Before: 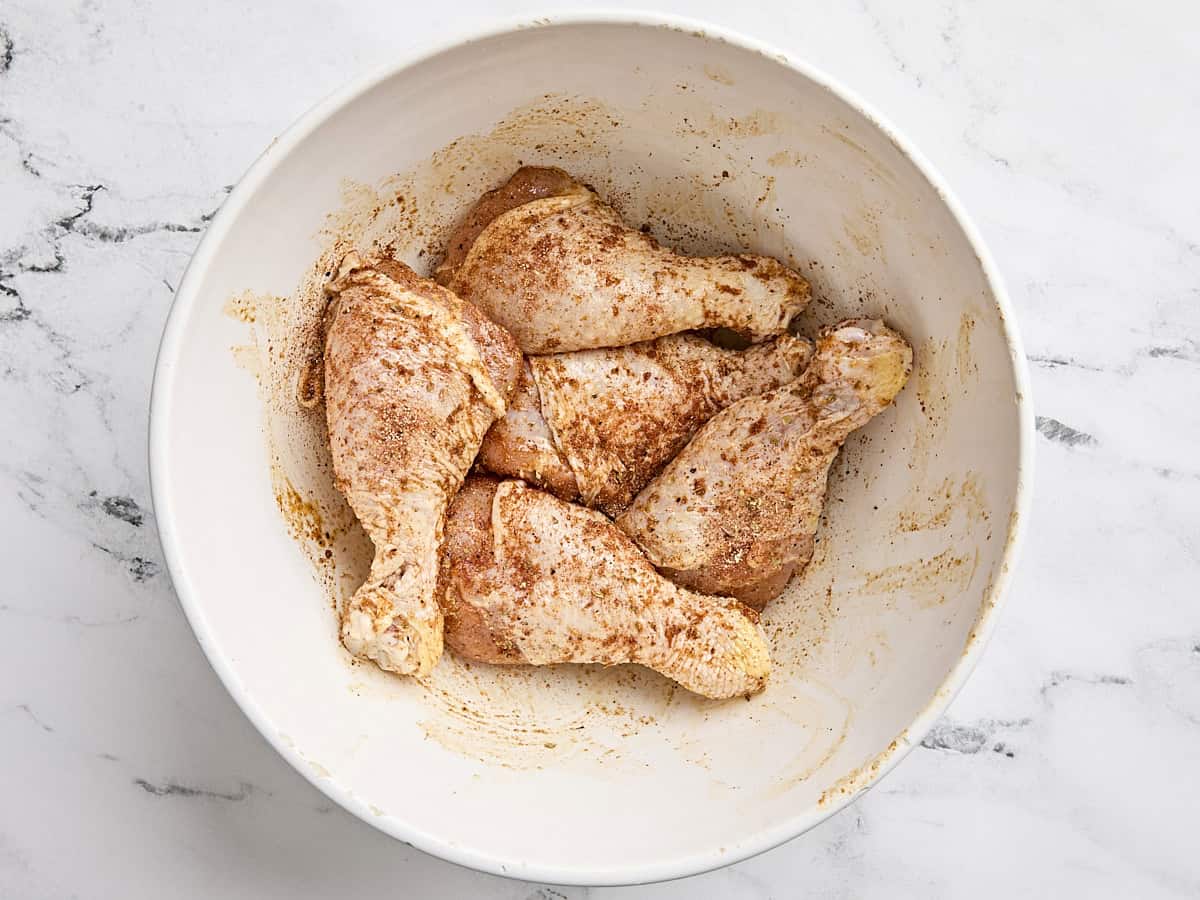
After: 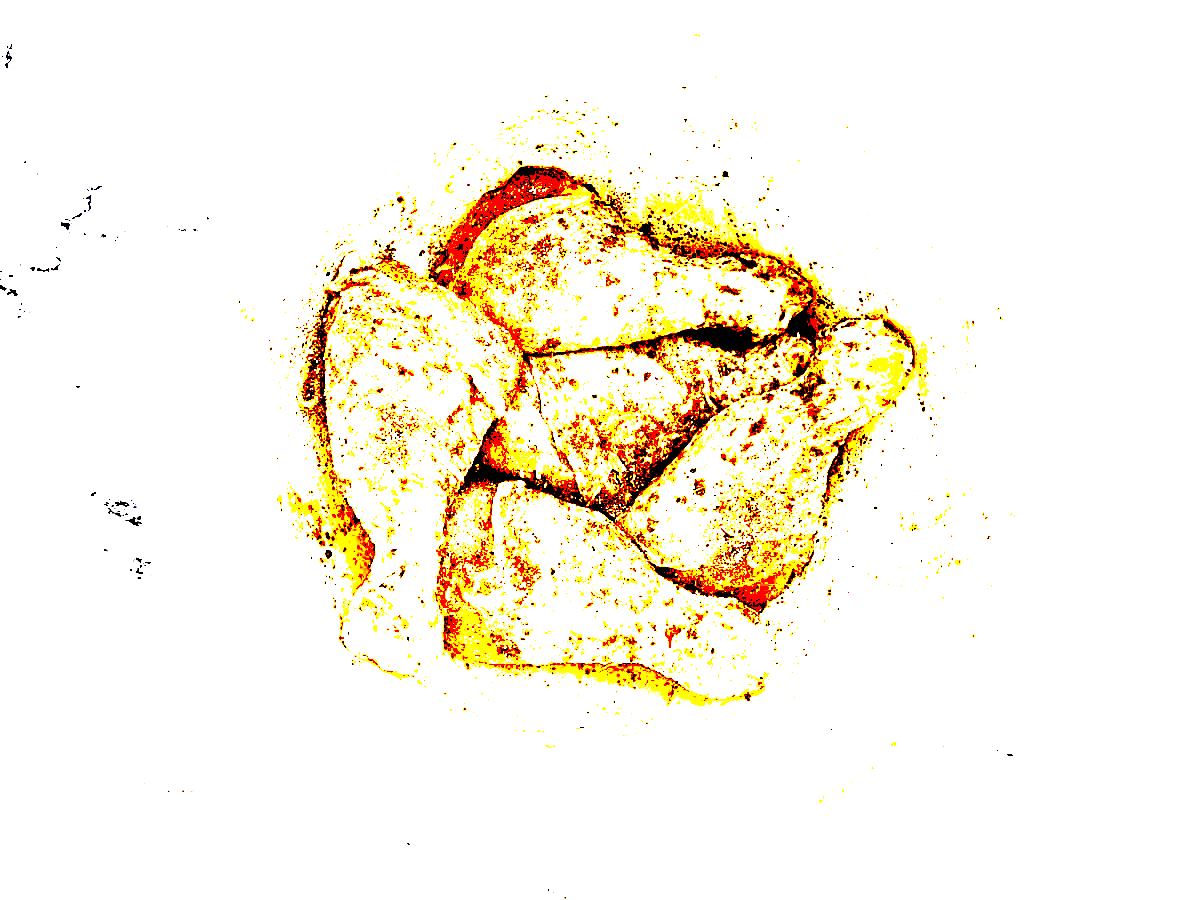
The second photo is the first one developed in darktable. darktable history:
exposure: black level correction 0.1, exposure 3 EV, compensate highlight preservation false
color balance: lift [1.005, 0.99, 1.007, 1.01], gamma [1, 0.979, 1.011, 1.021], gain [0.923, 1.098, 1.025, 0.902], input saturation 90.45%, contrast 7.73%, output saturation 105.91%
